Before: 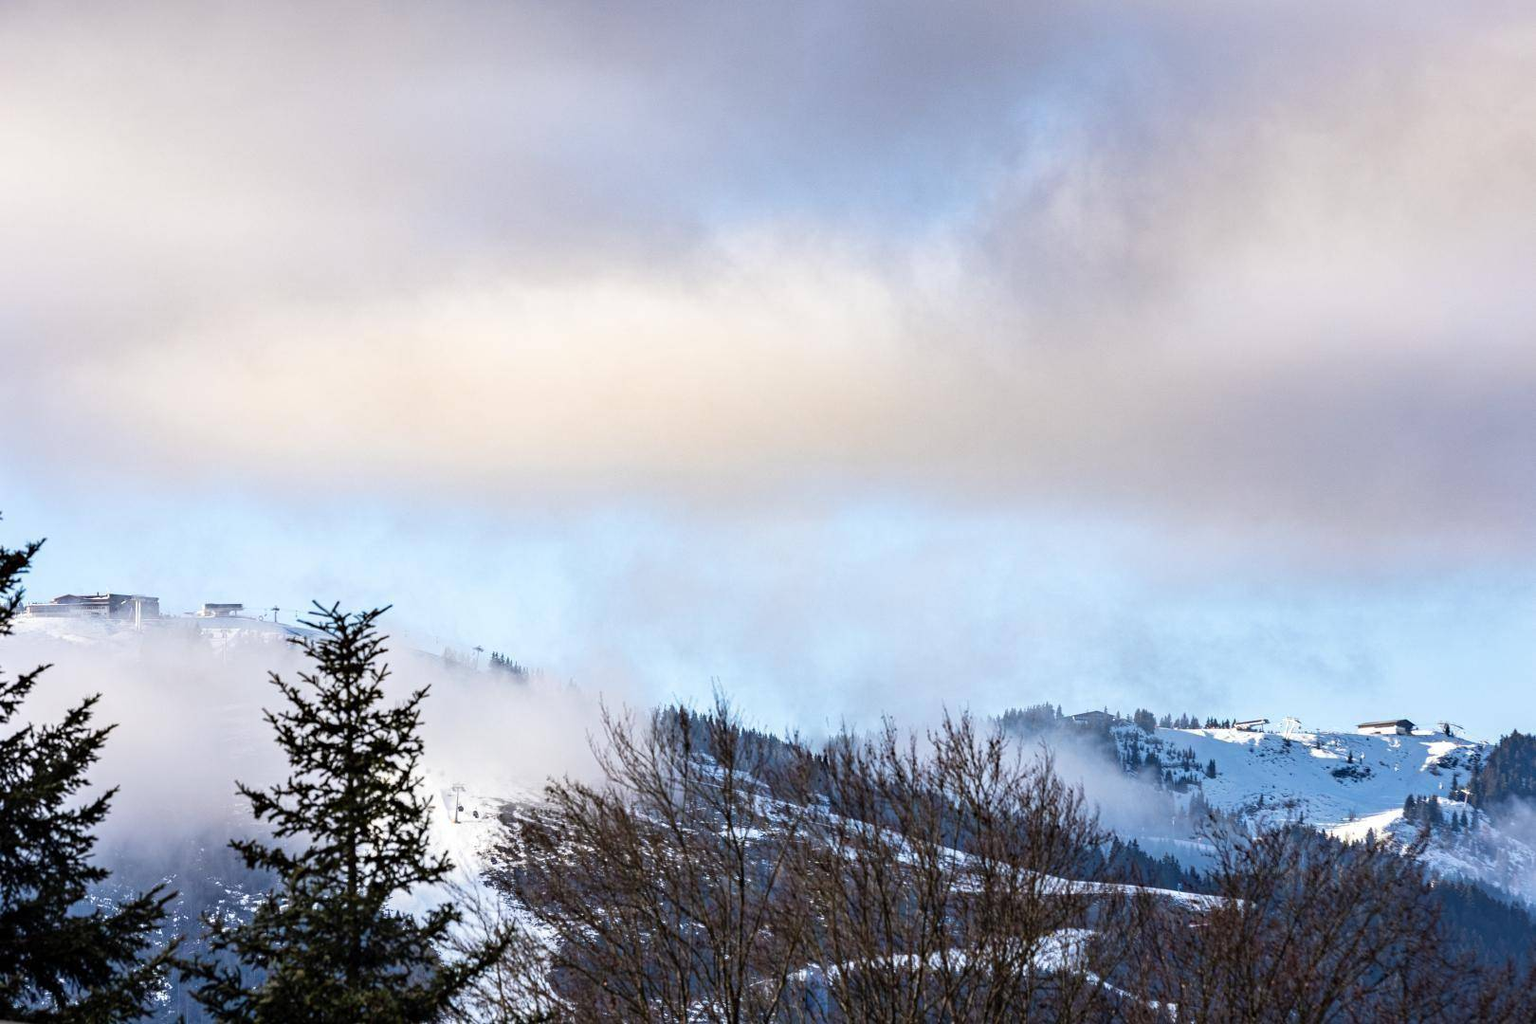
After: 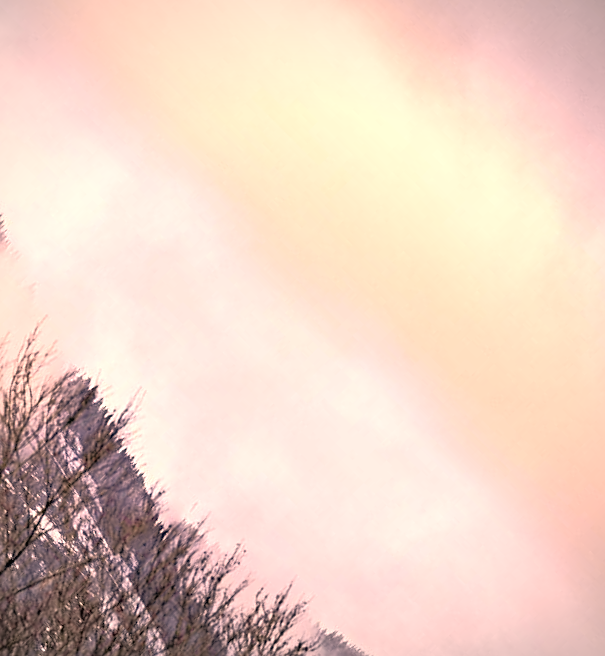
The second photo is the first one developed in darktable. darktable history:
crop and rotate: angle -45.01°, top 16.703%, right 0.884%, bottom 11.637%
tone equalizer: -7 EV 0.151 EV, -6 EV 0.613 EV, -5 EV 1.16 EV, -4 EV 1.32 EV, -3 EV 1.15 EV, -2 EV 0.6 EV, -1 EV 0.15 EV
exposure: black level correction 0, exposure 0.5 EV, compensate highlight preservation false
color correction: highlights a* 39.96, highlights b* 39.67, saturation 0.687
tone curve: curves: ch0 [(0, 0.012) (0.056, 0.046) (0.218, 0.213) (0.606, 0.62) (0.82, 0.846) (1, 1)]; ch1 [(0, 0) (0.226, 0.261) (0.403, 0.437) (0.469, 0.472) (0.495, 0.499) (0.514, 0.504) (0.545, 0.555) (0.59, 0.598) (0.714, 0.733) (1, 1)]; ch2 [(0, 0) (0.269, 0.299) (0.459, 0.45) (0.498, 0.499) (0.523, 0.512) (0.568, 0.558) (0.634, 0.617) (0.702, 0.662) (0.781, 0.775) (1, 1)], color space Lab, independent channels, preserve colors none
vignetting: fall-off start 85.99%, fall-off radius 80.9%, width/height ratio 1.224
sharpen: on, module defaults
